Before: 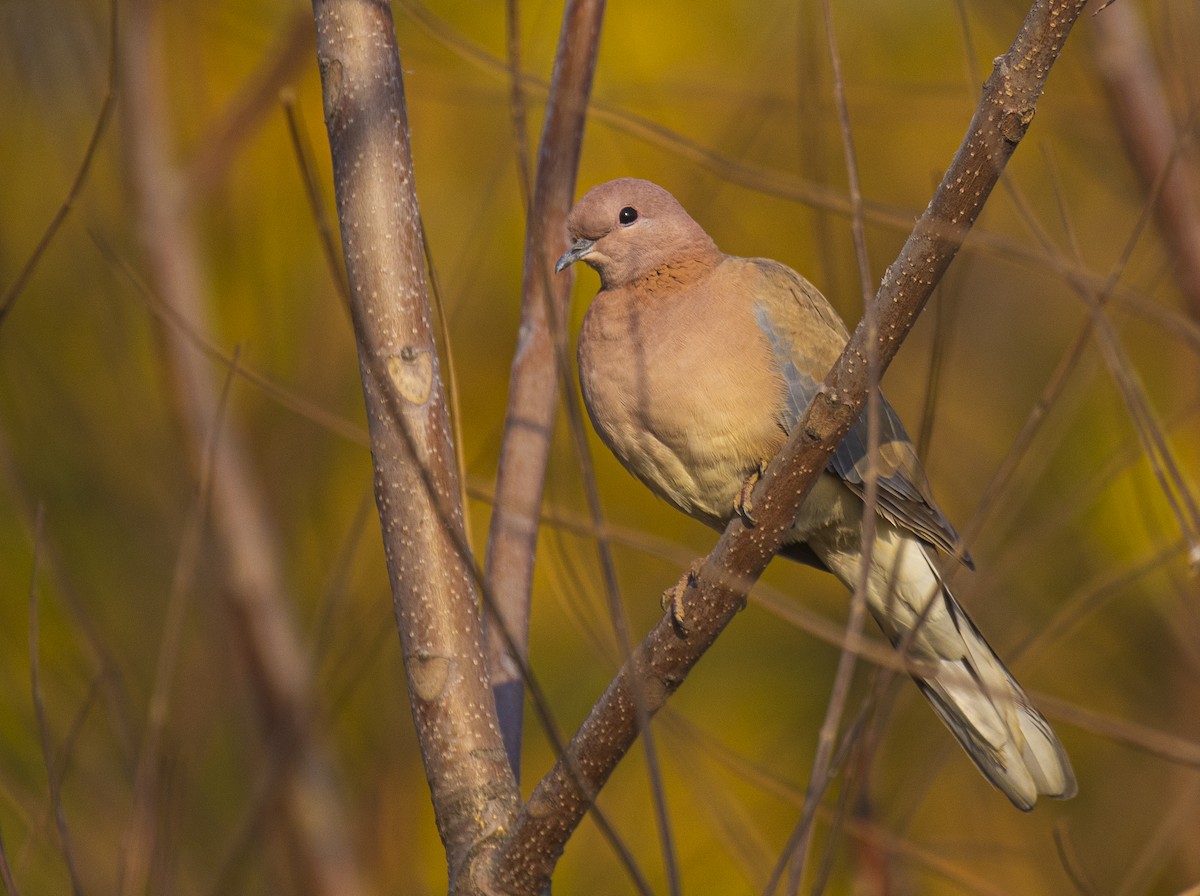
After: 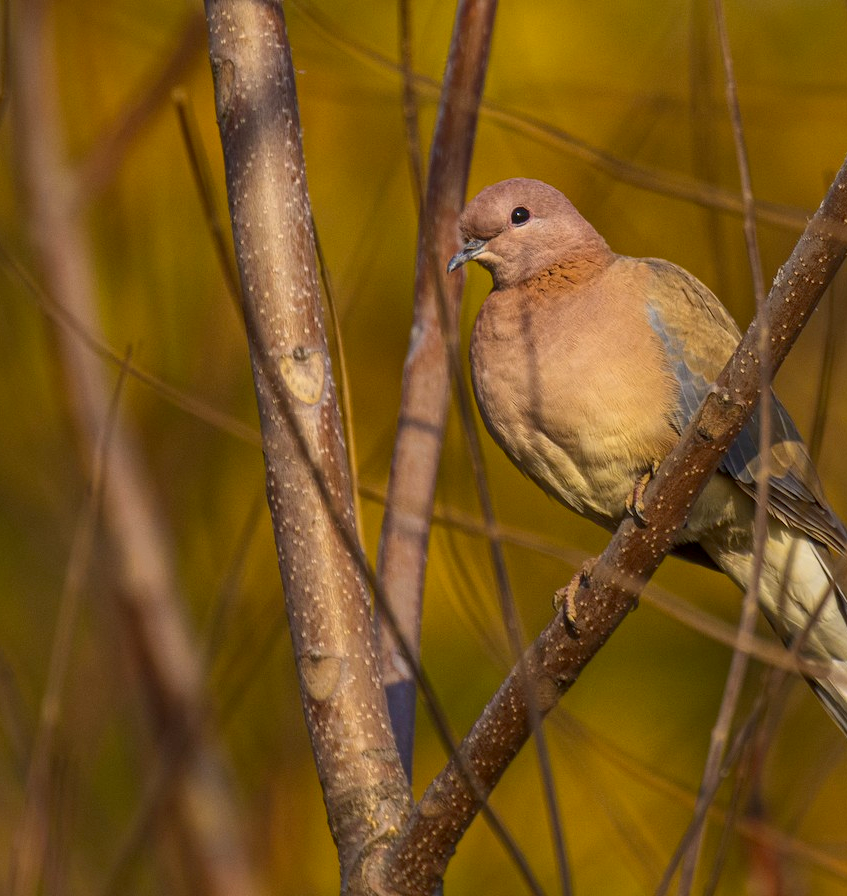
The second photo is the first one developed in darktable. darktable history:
local contrast: on, module defaults
shadows and highlights: on, module defaults
contrast brightness saturation: contrast 0.13, brightness -0.065, saturation 0.162
crop and rotate: left 9.032%, right 20.31%
